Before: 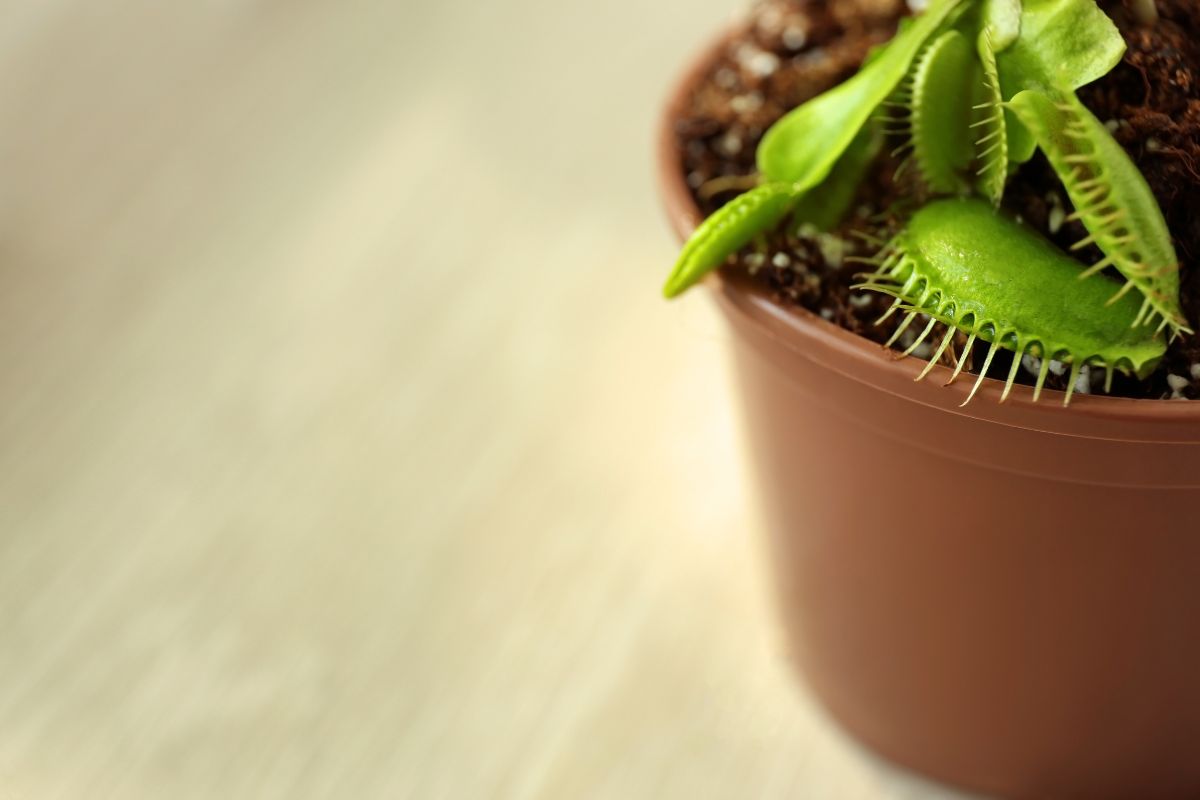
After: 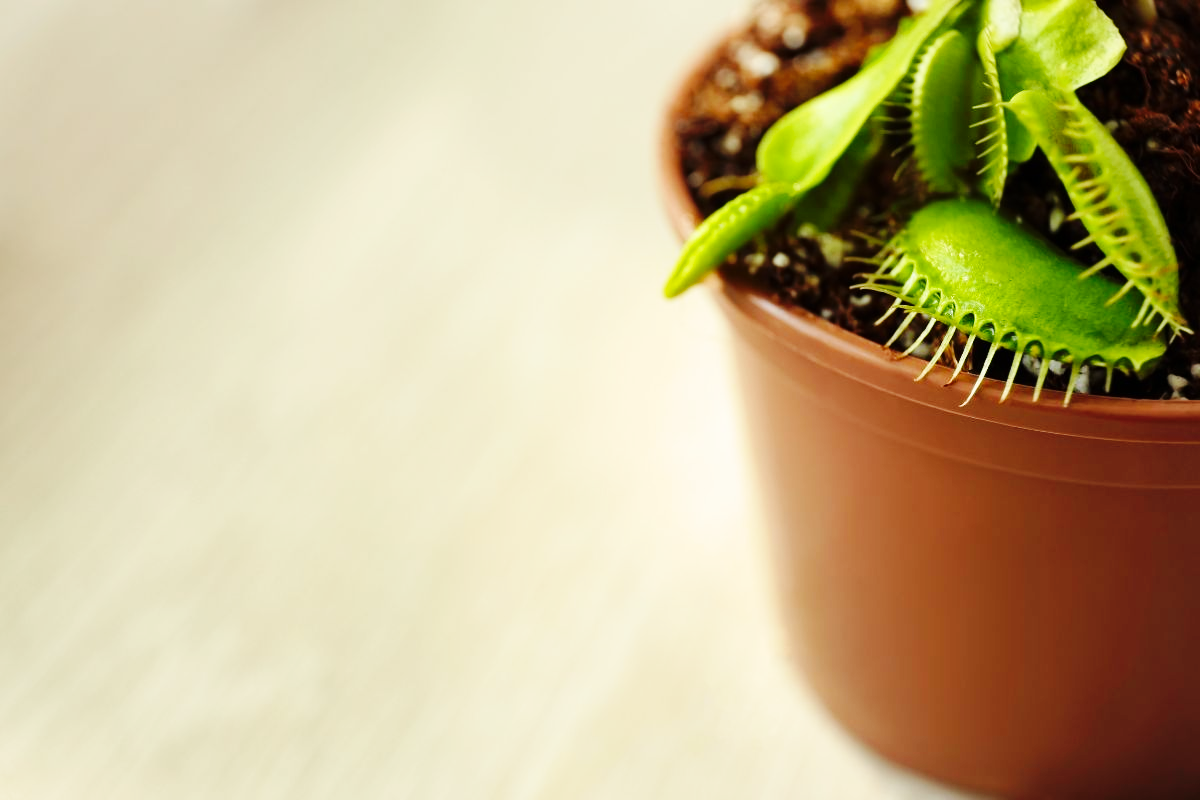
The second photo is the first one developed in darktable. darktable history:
base curve: curves: ch0 [(0, 0) (0.036, 0.025) (0.121, 0.166) (0.206, 0.329) (0.605, 0.79) (1, 1)], preserve colors none
